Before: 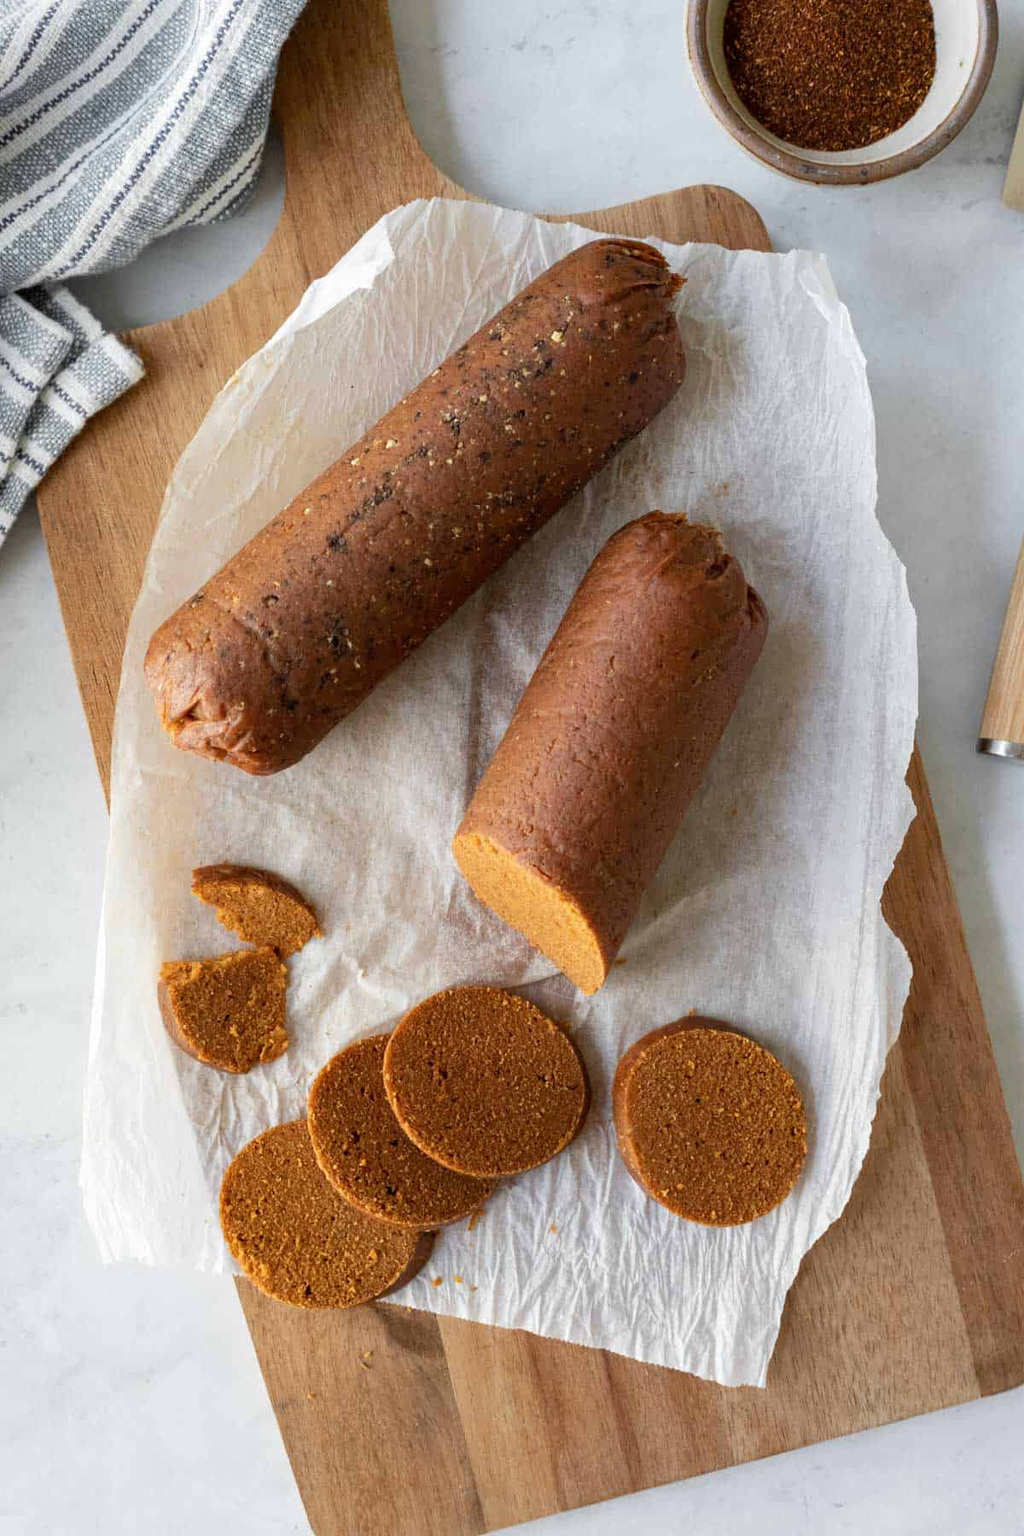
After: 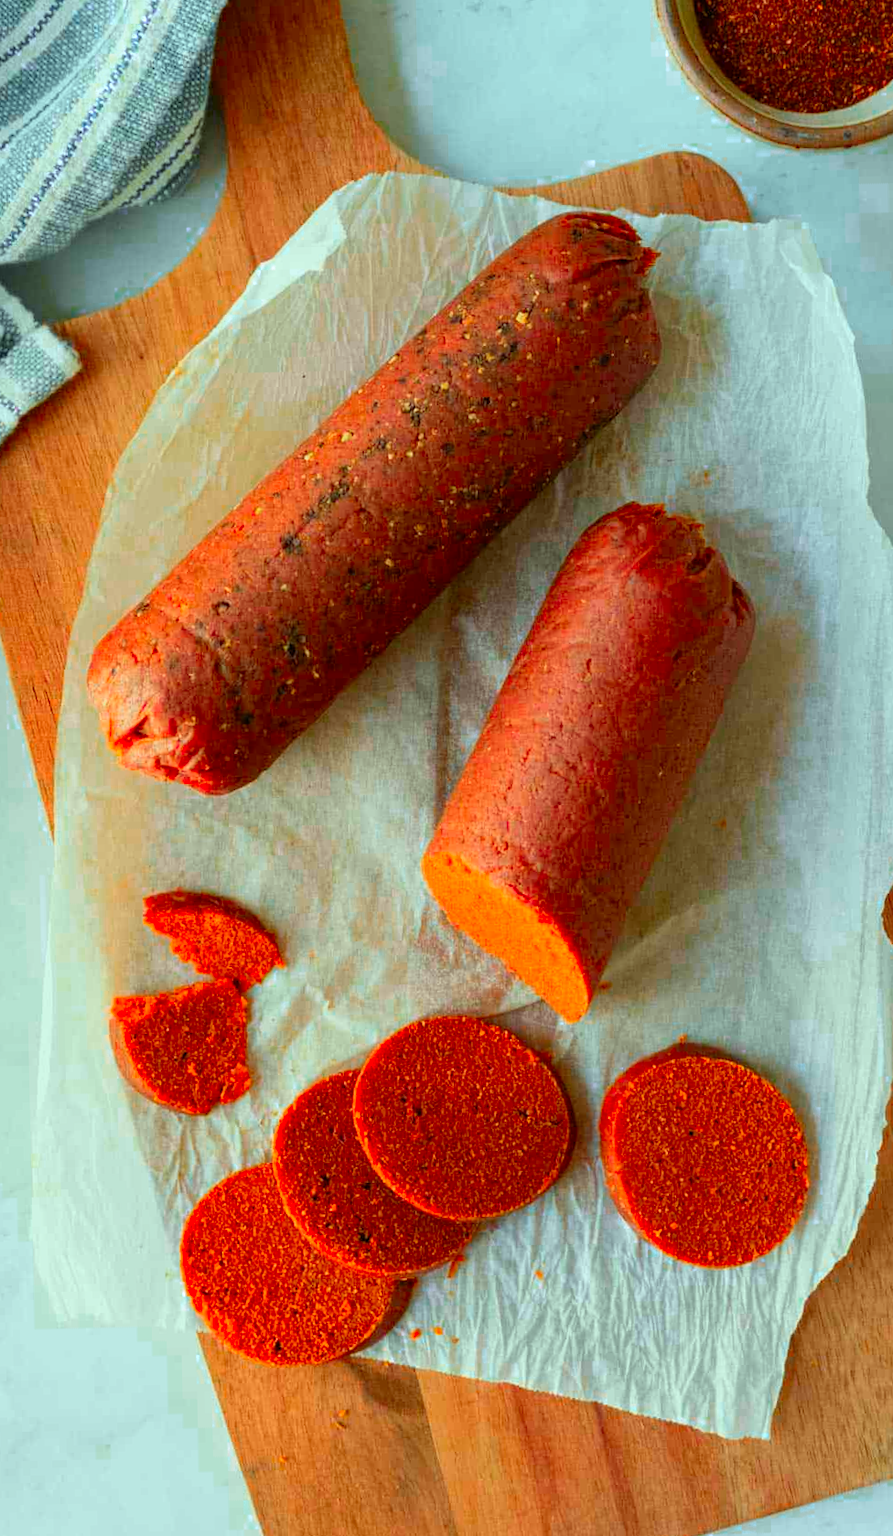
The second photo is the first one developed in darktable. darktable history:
color correction: highlights a* -7.59, highlights b* 1.39, shadows a* -2.88, saturation 1.42
crop and rotate: angle 1.24°, left 4.499%, top 1.07%, right 11.434%, bottom 2.602%
color zones: curves: ch0 [(0.473, 0.374) (0.742, 0.784)]; ch1 [(0.354, 0.737) (0.742, 0.705)]; ch2 [(0.318, 0.421) (0.758, 0.532)]
